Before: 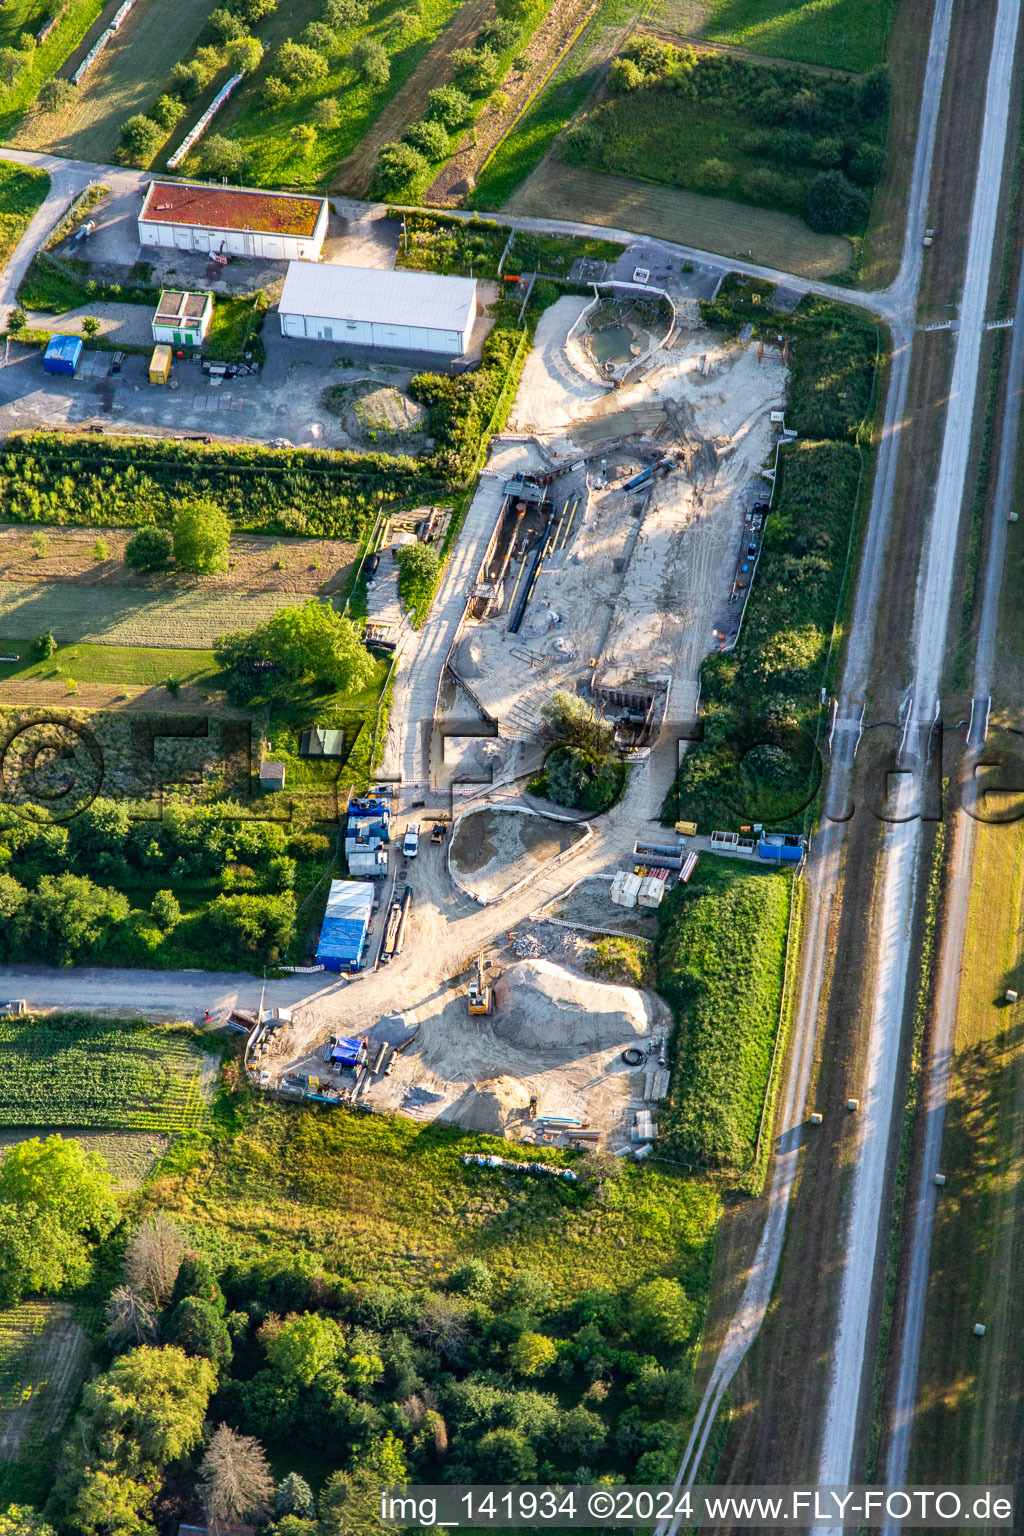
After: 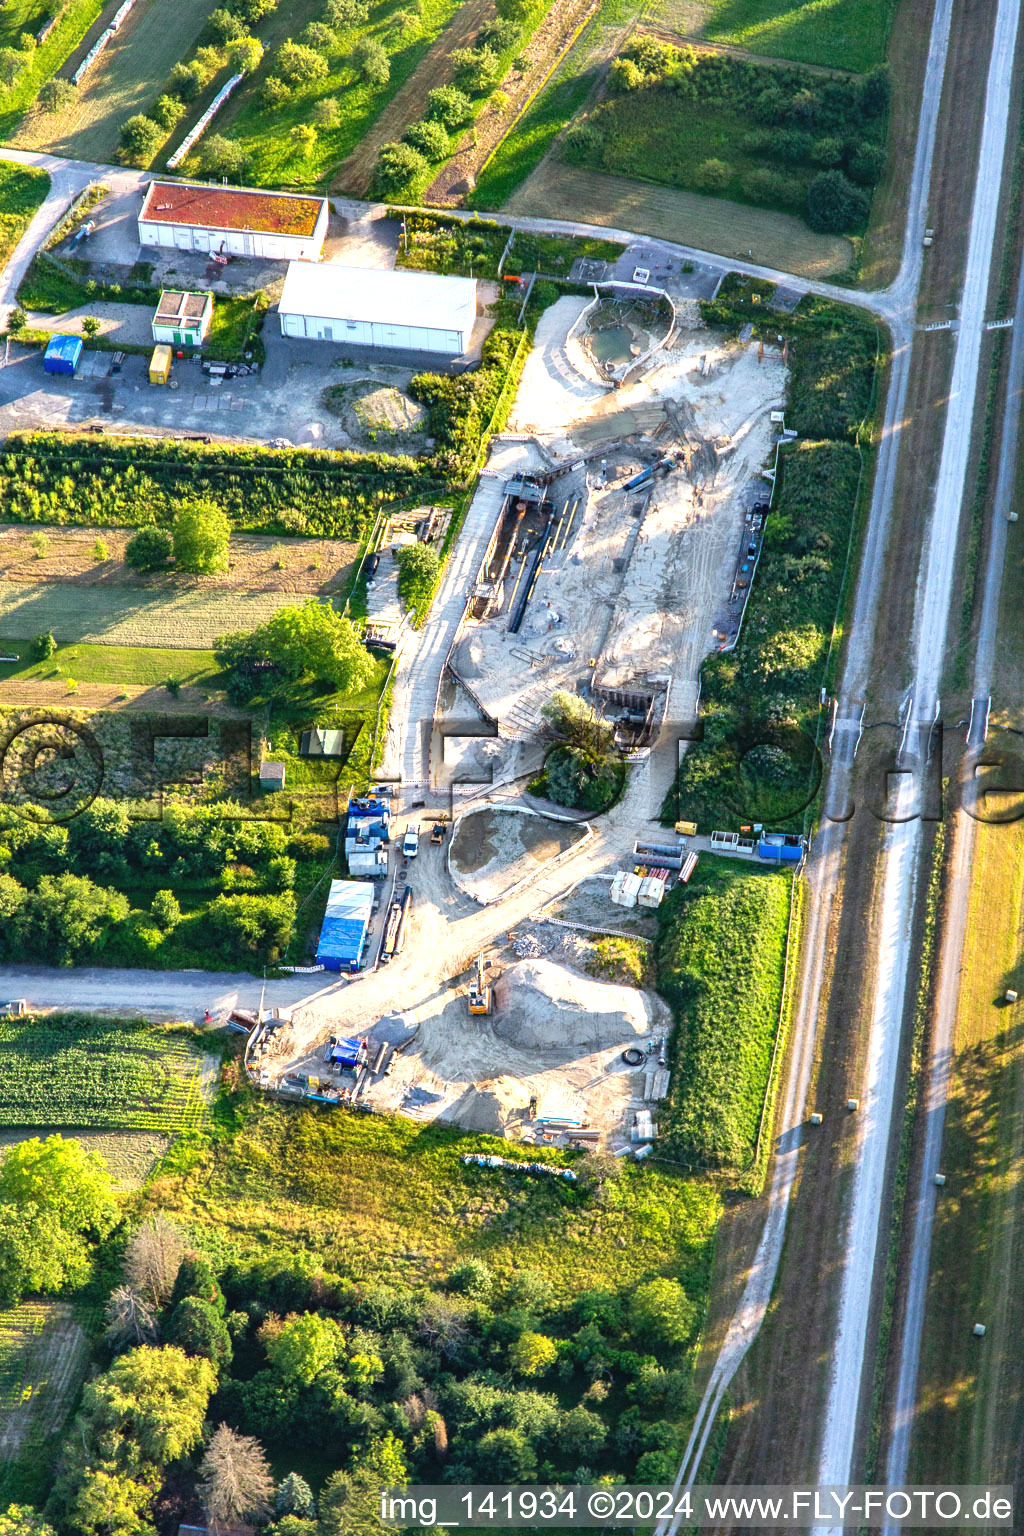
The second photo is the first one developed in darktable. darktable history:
exposure: black level correction -0.002, exposure 0.544 EV, compensate exposure bias true, compensate highlight preservation false
